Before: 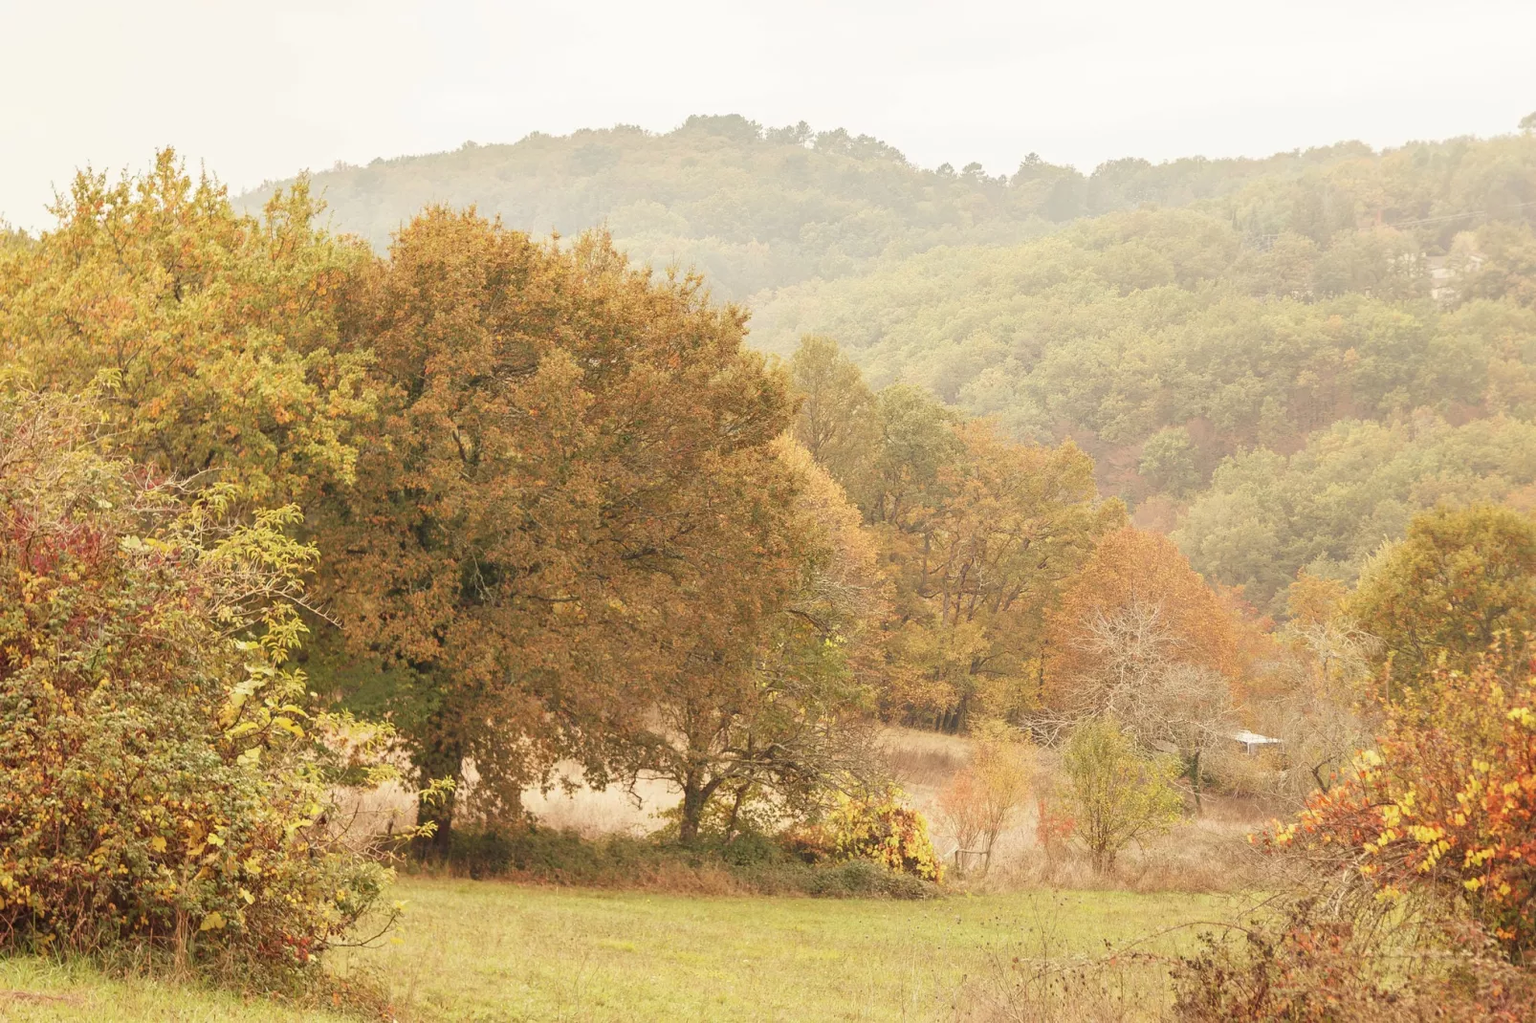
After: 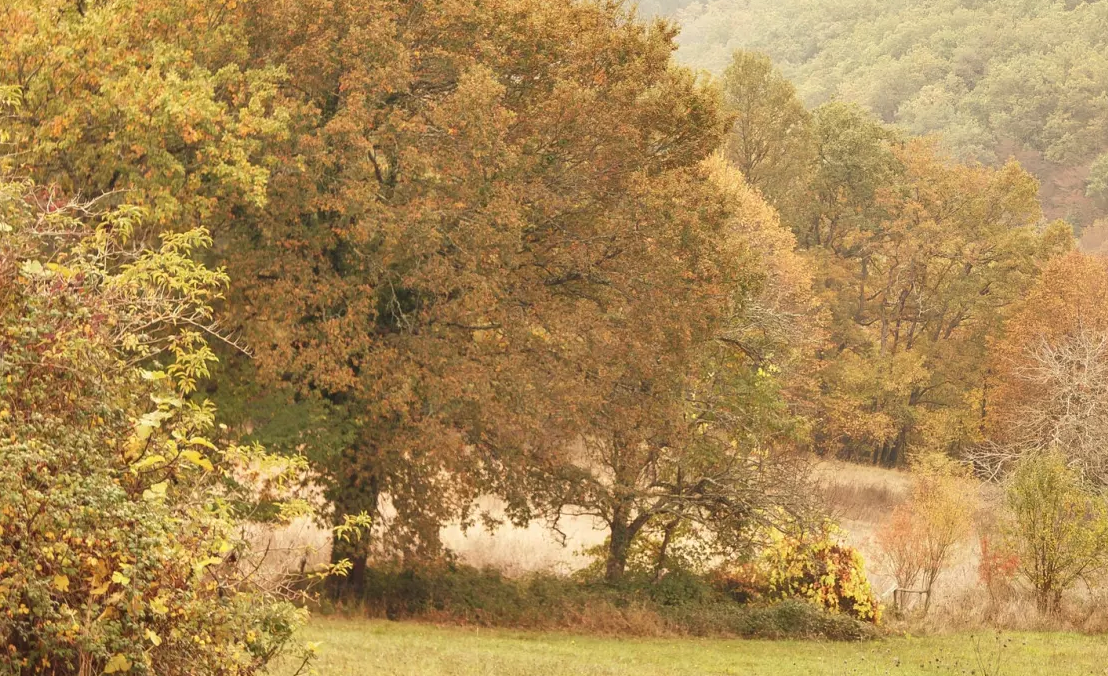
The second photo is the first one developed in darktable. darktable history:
levels: mode automatic, levels [0, 0.394, 0.787]
shadows and highlights: low approximation 0.01, soften with gaussian
crop: left 6.586%, top 28.089%, right 24.362%, bottom 8.697%
